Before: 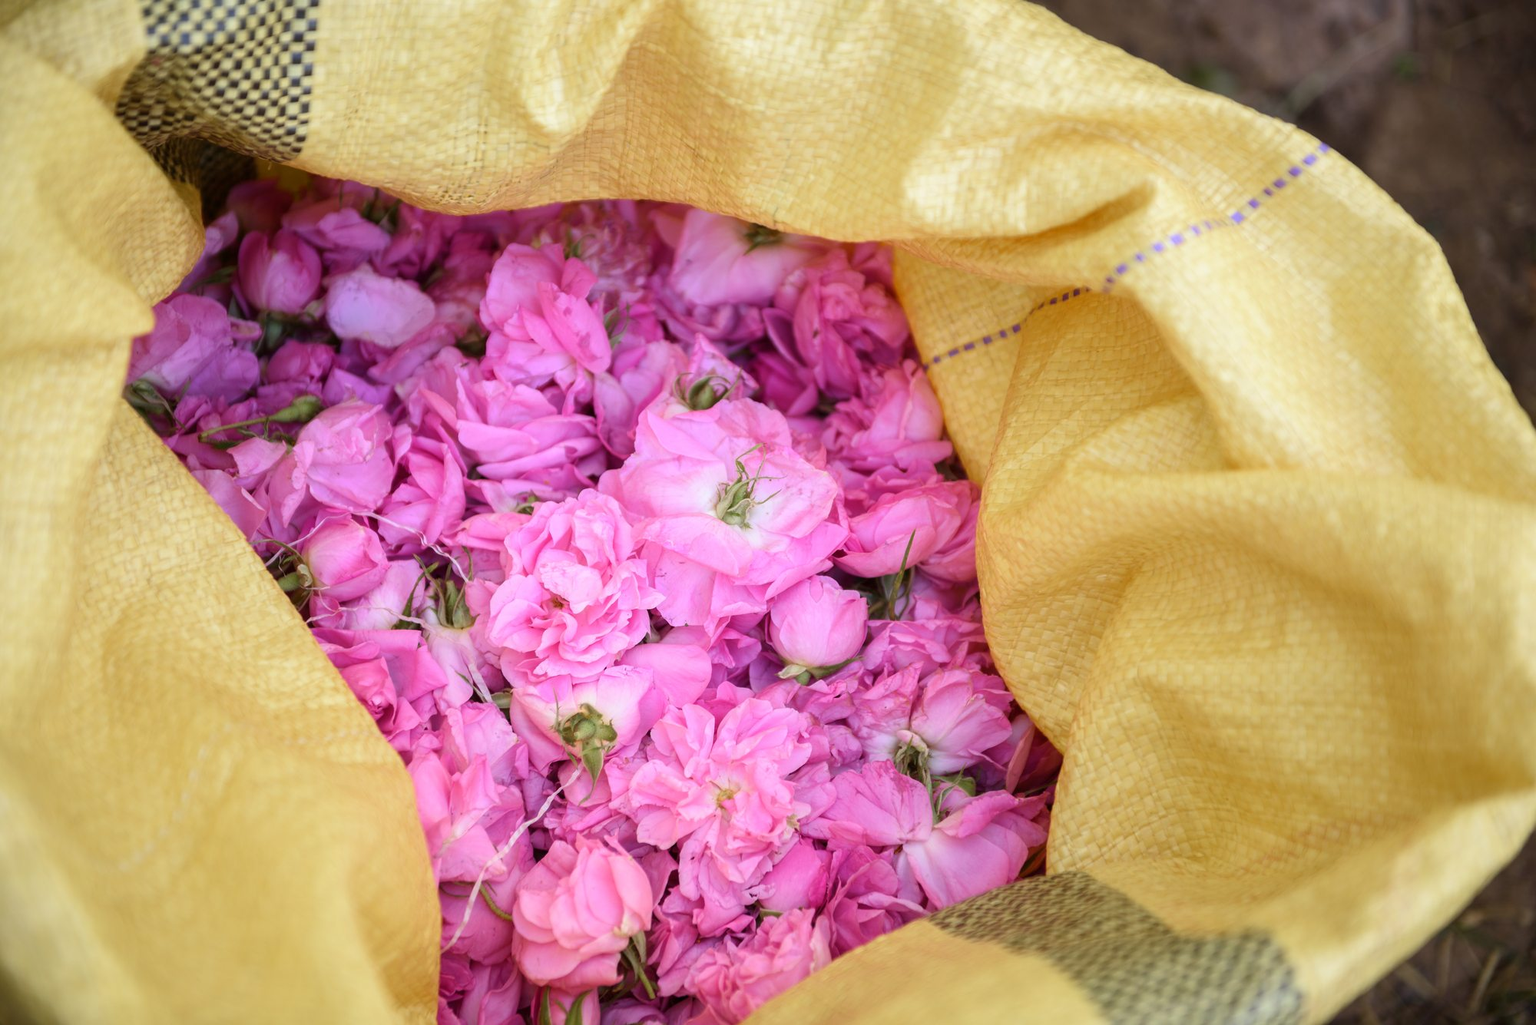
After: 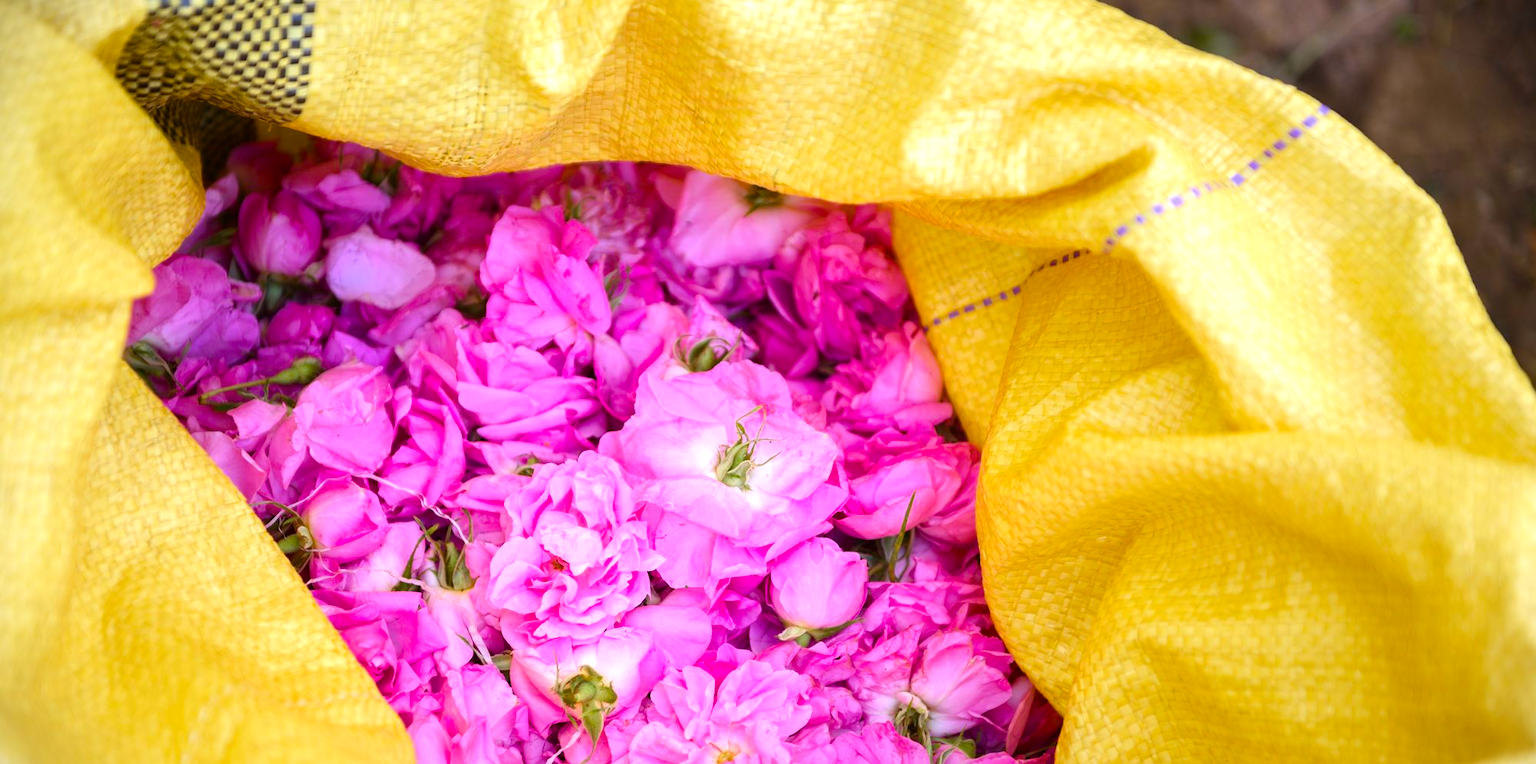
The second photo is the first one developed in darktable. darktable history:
vignetting: fall-off start 99.81%, fall-off radius 72.07%, width/height ratio 1.177
crop: top 3.793%, bottom 21.59%
color balance rgb: shadows lift › luminance -20.276%, perceptual saturation grading › global saturation 30.194%, perceptual brilliance grading › global brilliance 10.143%, perceptual brilliance grading › shadows 14.329%, global vibrance 20%
